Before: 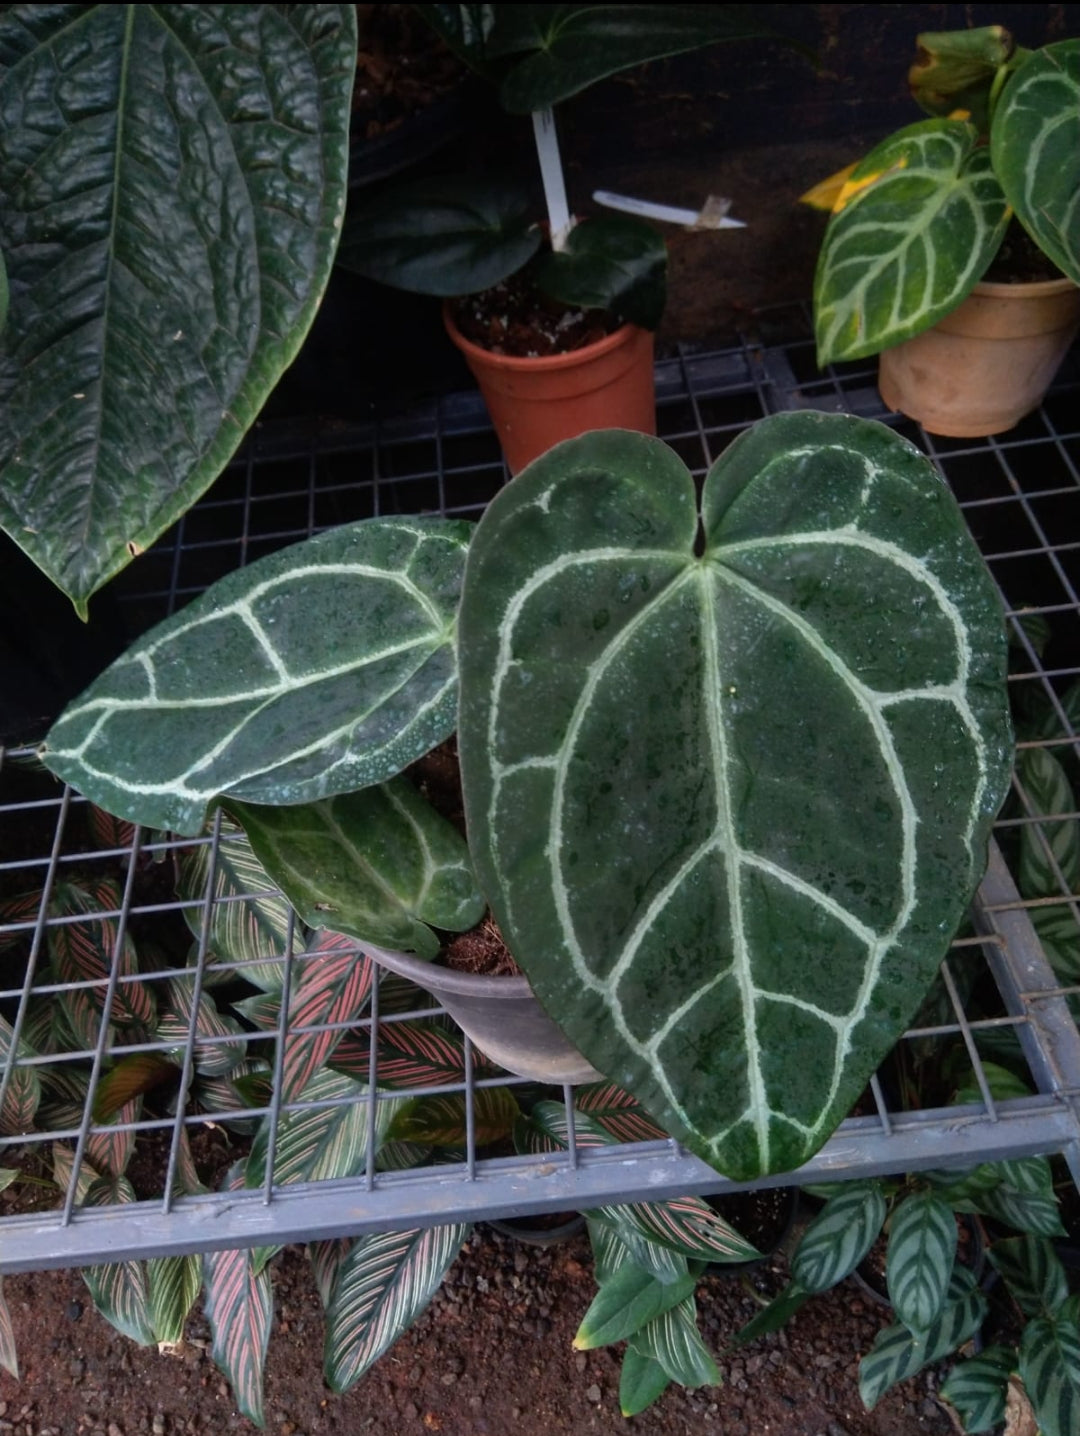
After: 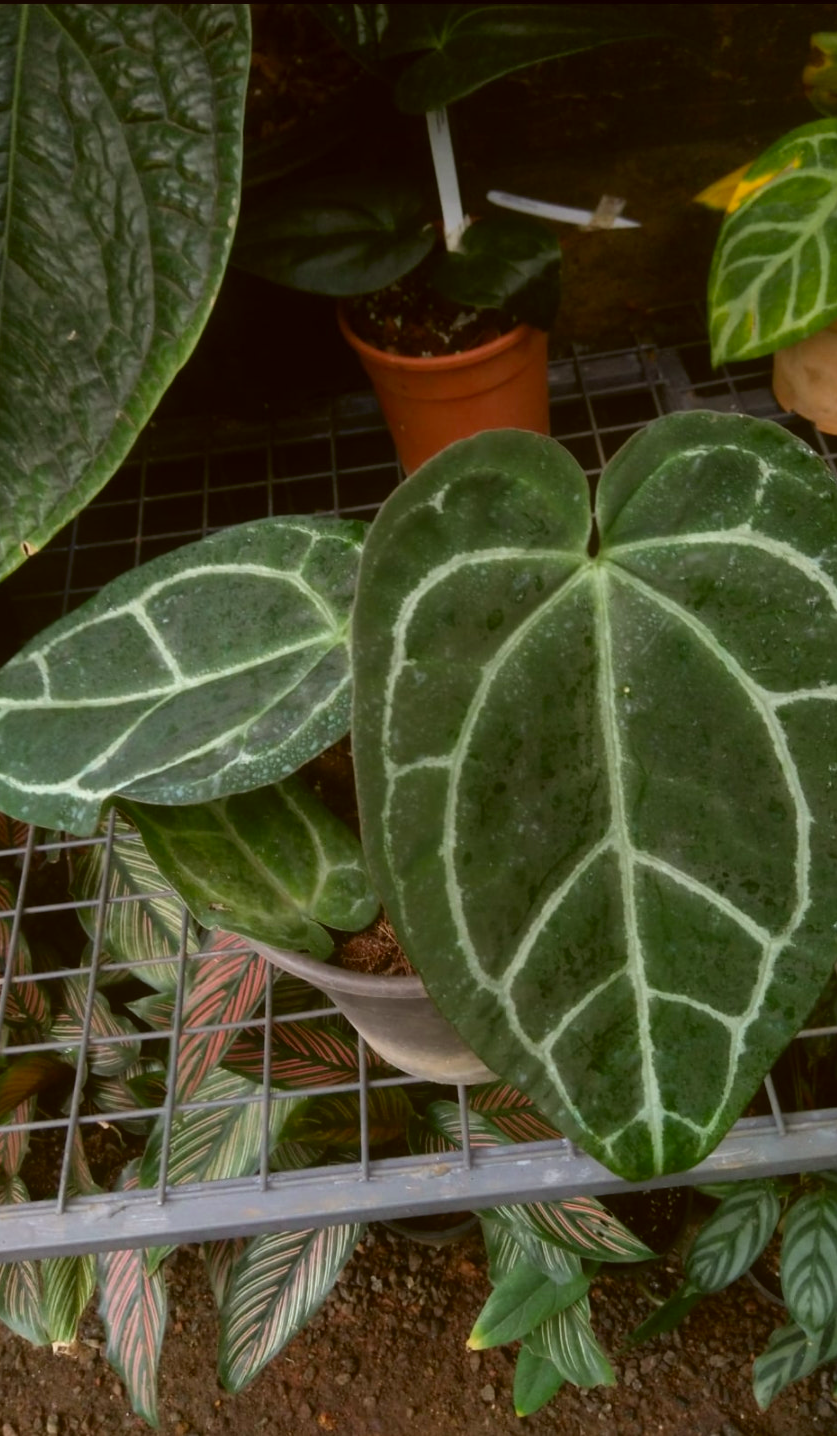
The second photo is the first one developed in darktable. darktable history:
crop: left 9.879%, right 12.591%
contrast equalizer: octaves 7, y [[0.5, 0.542, 0.583, 0.625, 0.667, 0.708], [0.5 ×6], [0.5 ×6], [0, 0.033, 0.067, 0.1, 0.133, 0.167], [0, 0.05, 0.1, 0.15, 0.2, 0.25]], mix -0.315
exposure: exposure 0.128 EV, compensate highlight preservation false
color correction: highlights a* -1.59, highlights b* 10.26, shadows a* 0.53, shadows b* 19.09
